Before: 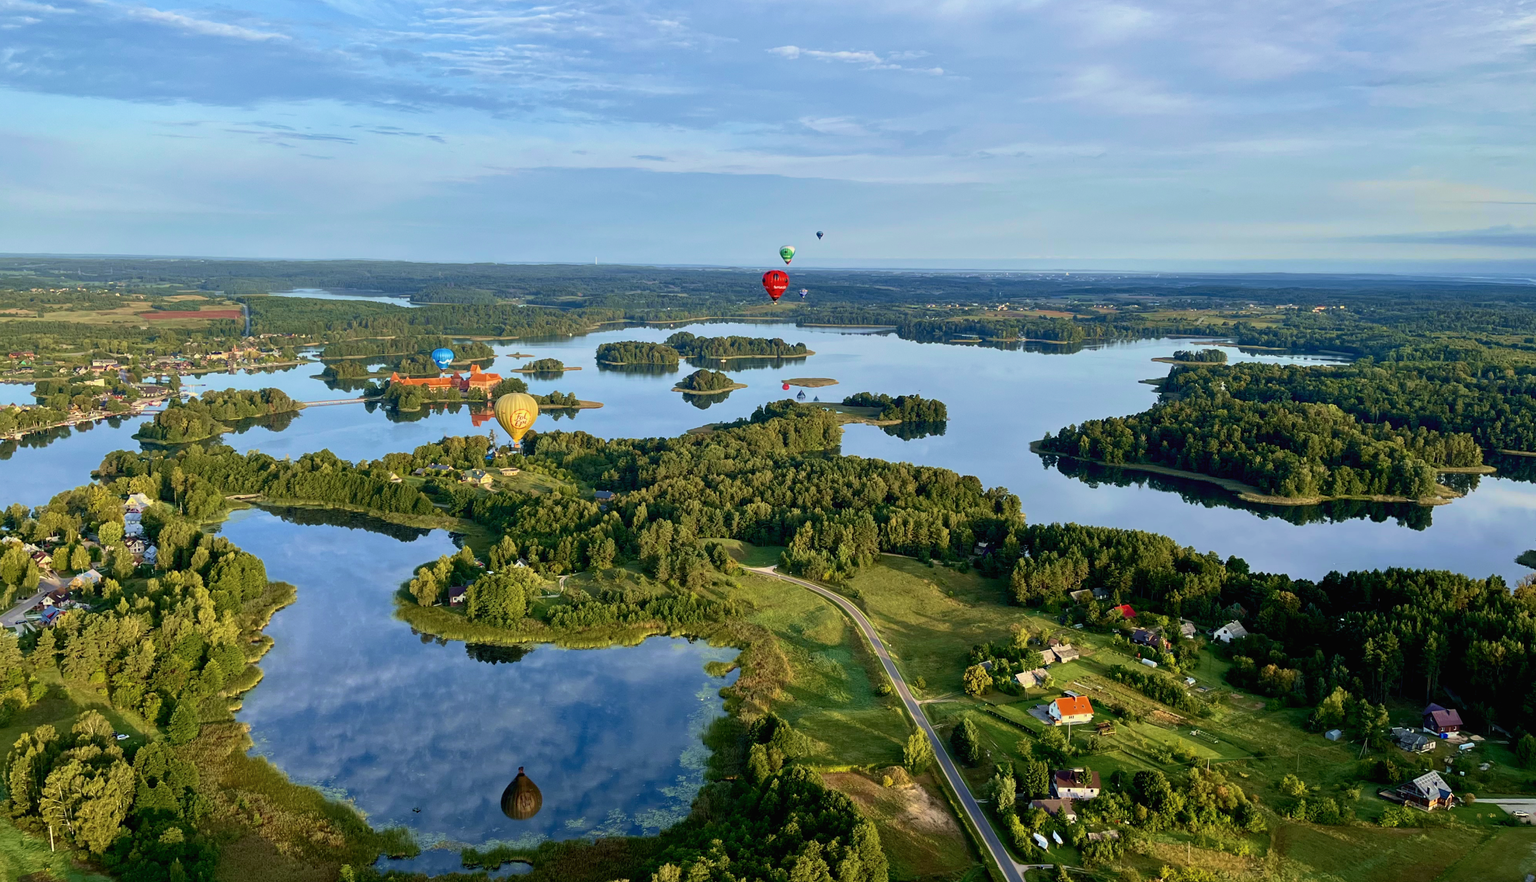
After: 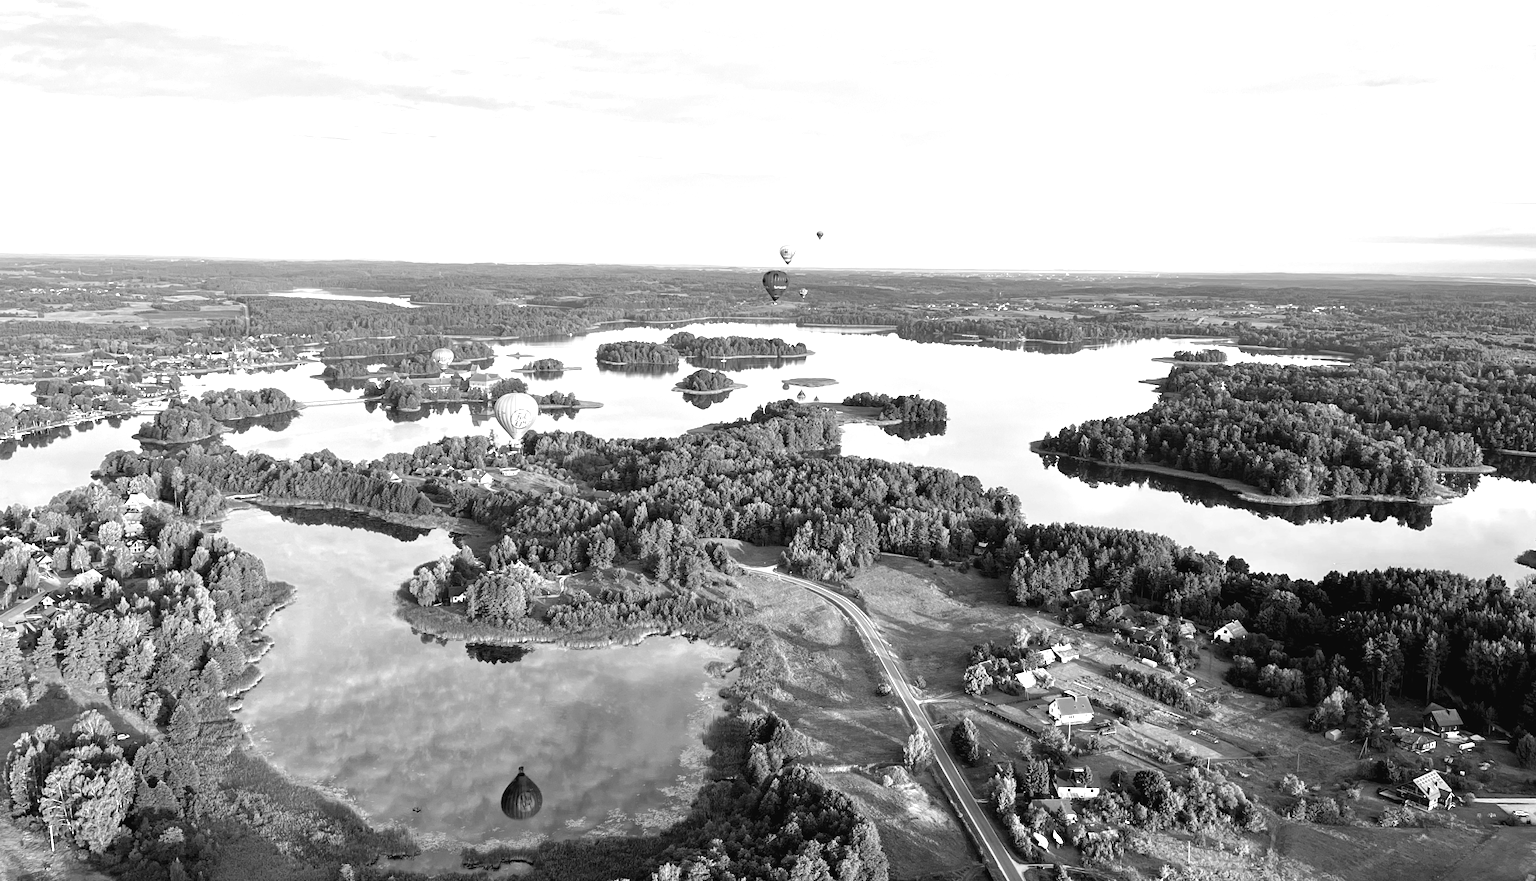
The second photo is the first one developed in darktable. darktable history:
exposure: black level correction 0, exposure 1.1 EV, compensate highlight preservation false
contrast brightness saturation: saturation -1
color calibration: x 0.37, y 0.382, temperature 4313.32 K
white balance: red 0.766, blue 1.537
color contrast: green-magenta contrast 0.85, blue-yellow contrast 1.25, unbound 0
